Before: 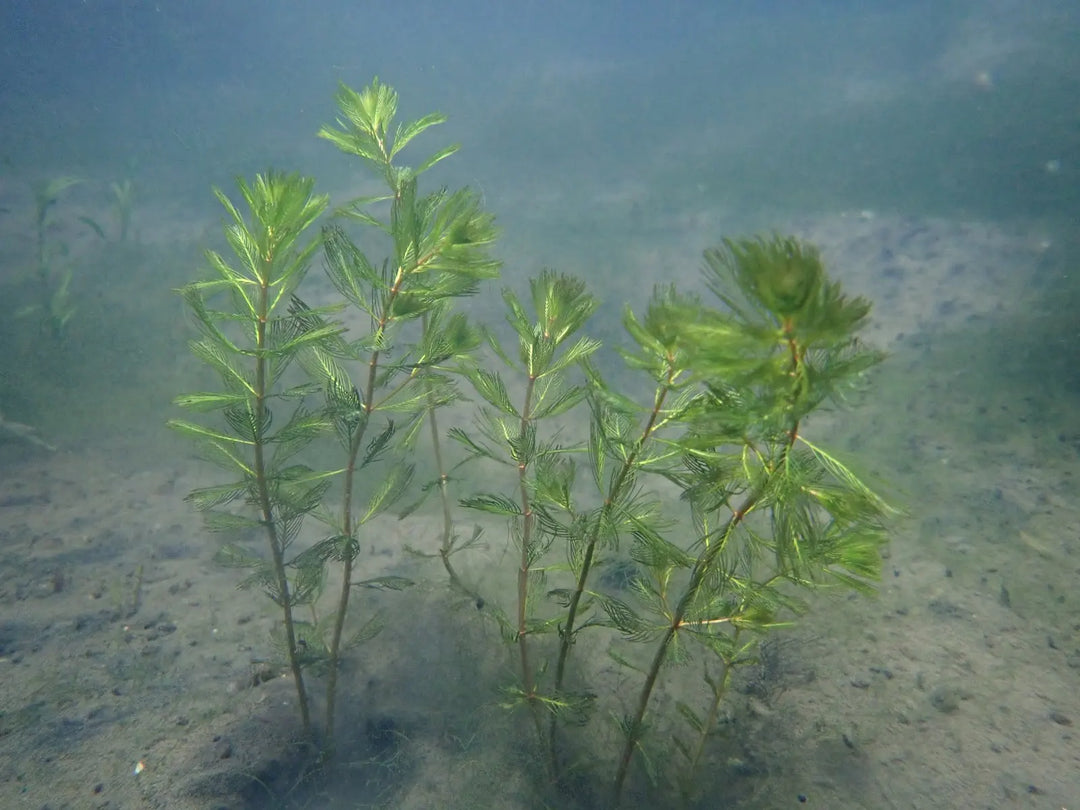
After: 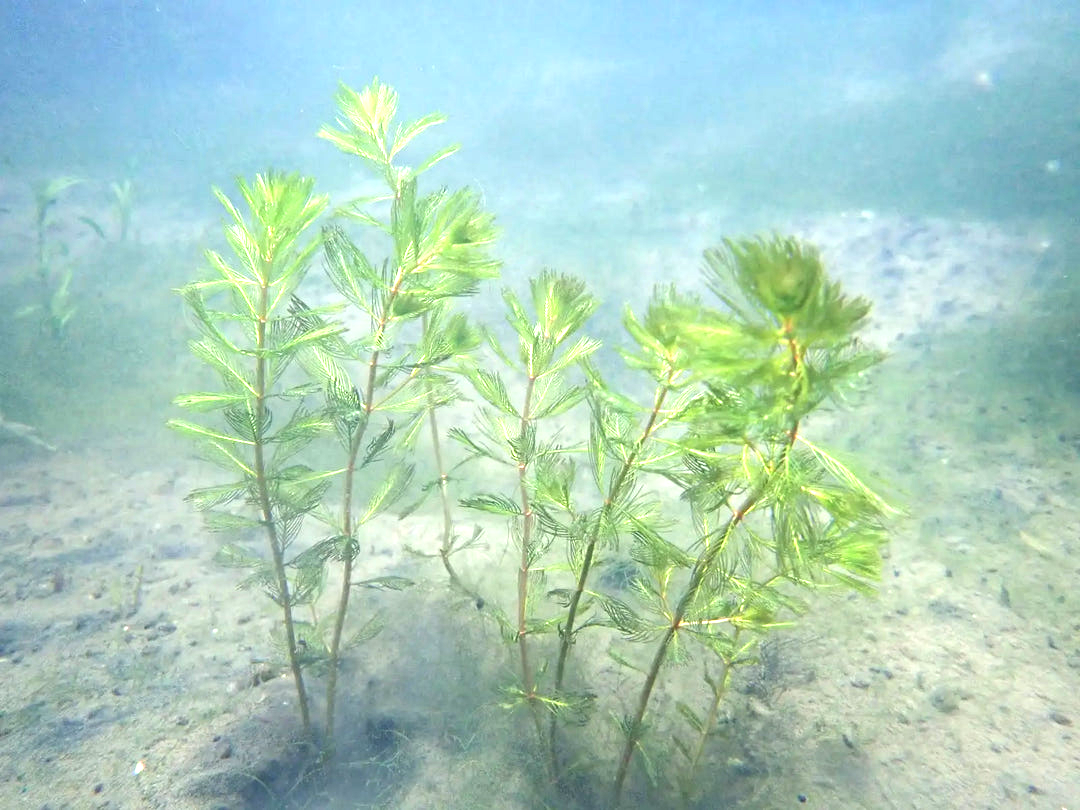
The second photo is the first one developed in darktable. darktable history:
color correction: highlights b* -0.007
exposure: black level correction 0, exposure 1.685 EV, compensate highlight preservation false
